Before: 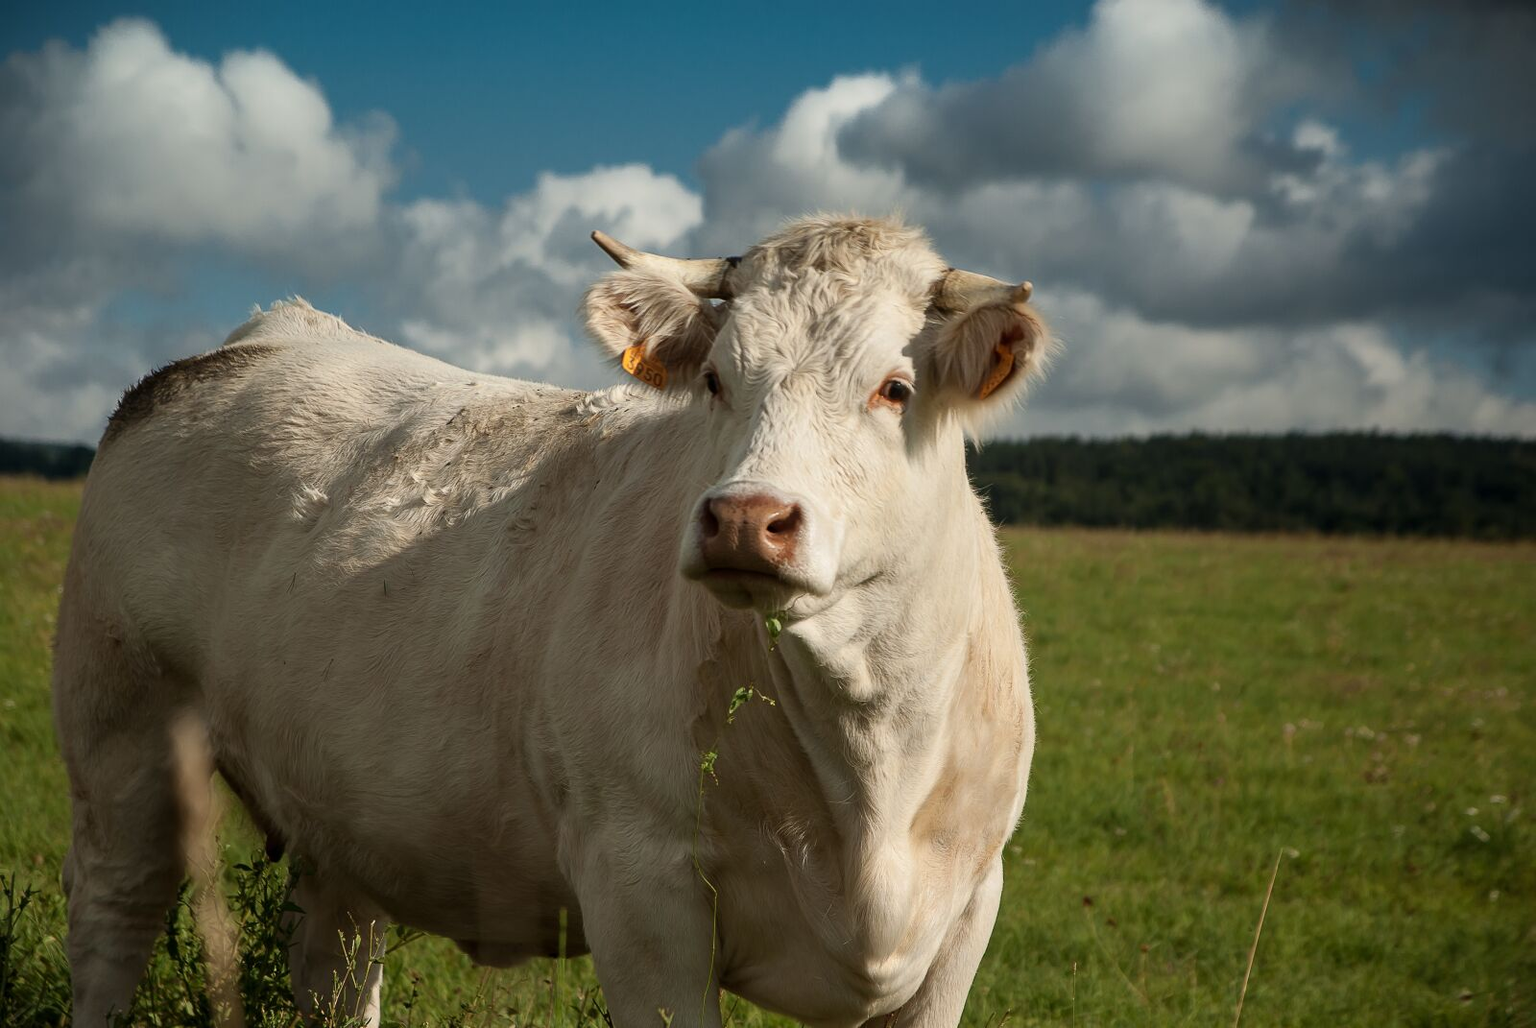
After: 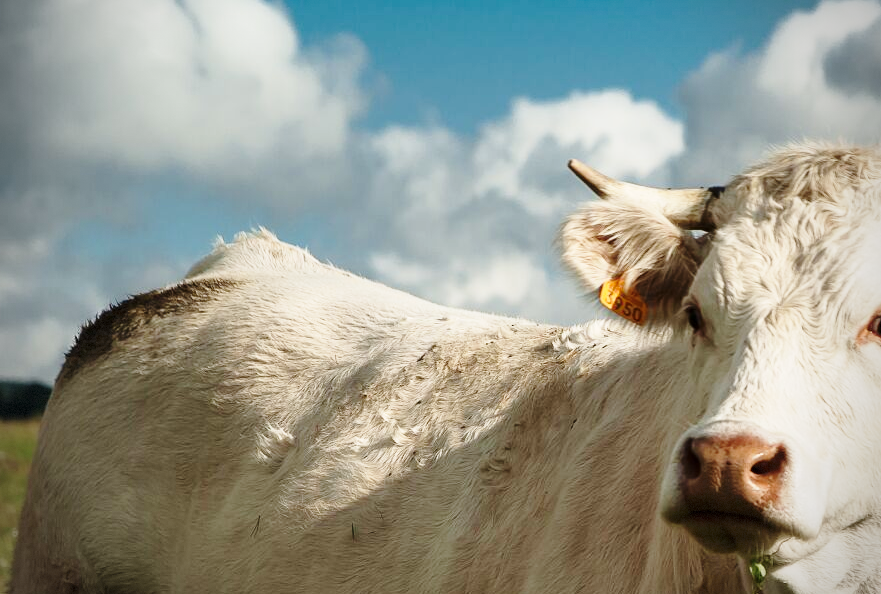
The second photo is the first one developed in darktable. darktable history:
vignetting: fall-off start 71.73%, brightness -0.396, saturation -0.307, dithering 8-bit output
crop and rotate: left 3.026%, top 7.648%, right 41.866%, bottom 36.806%
base curve: curves: ch0 [(0, 0) (0.028, 0.03) (0.121, 0.232) (0.46, 0.748) (0.859, 0.968) (1, 1)], preserve colors none
